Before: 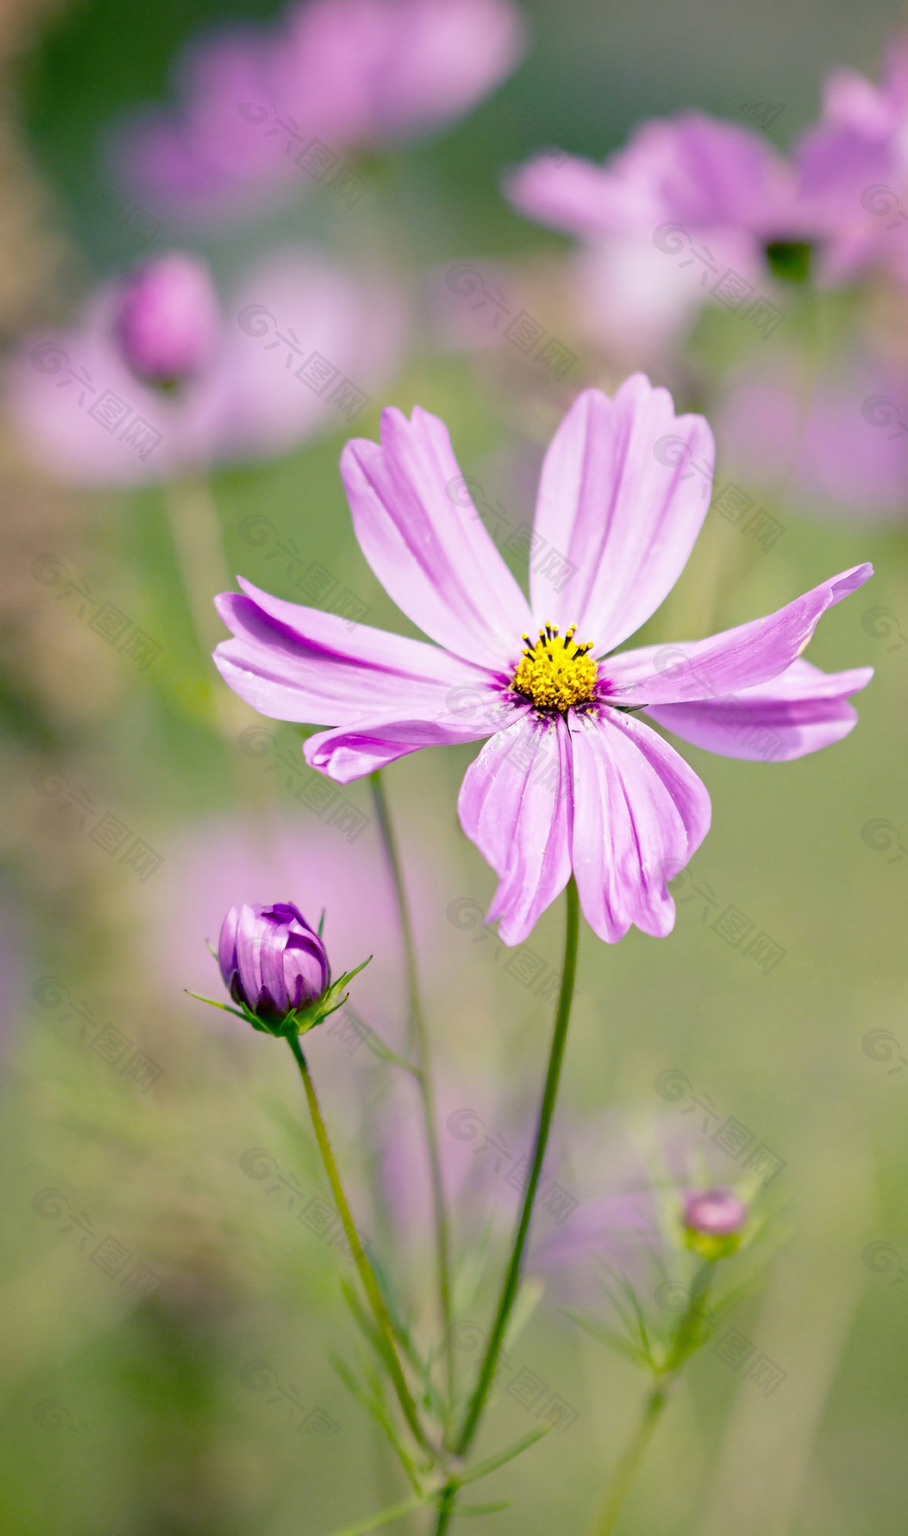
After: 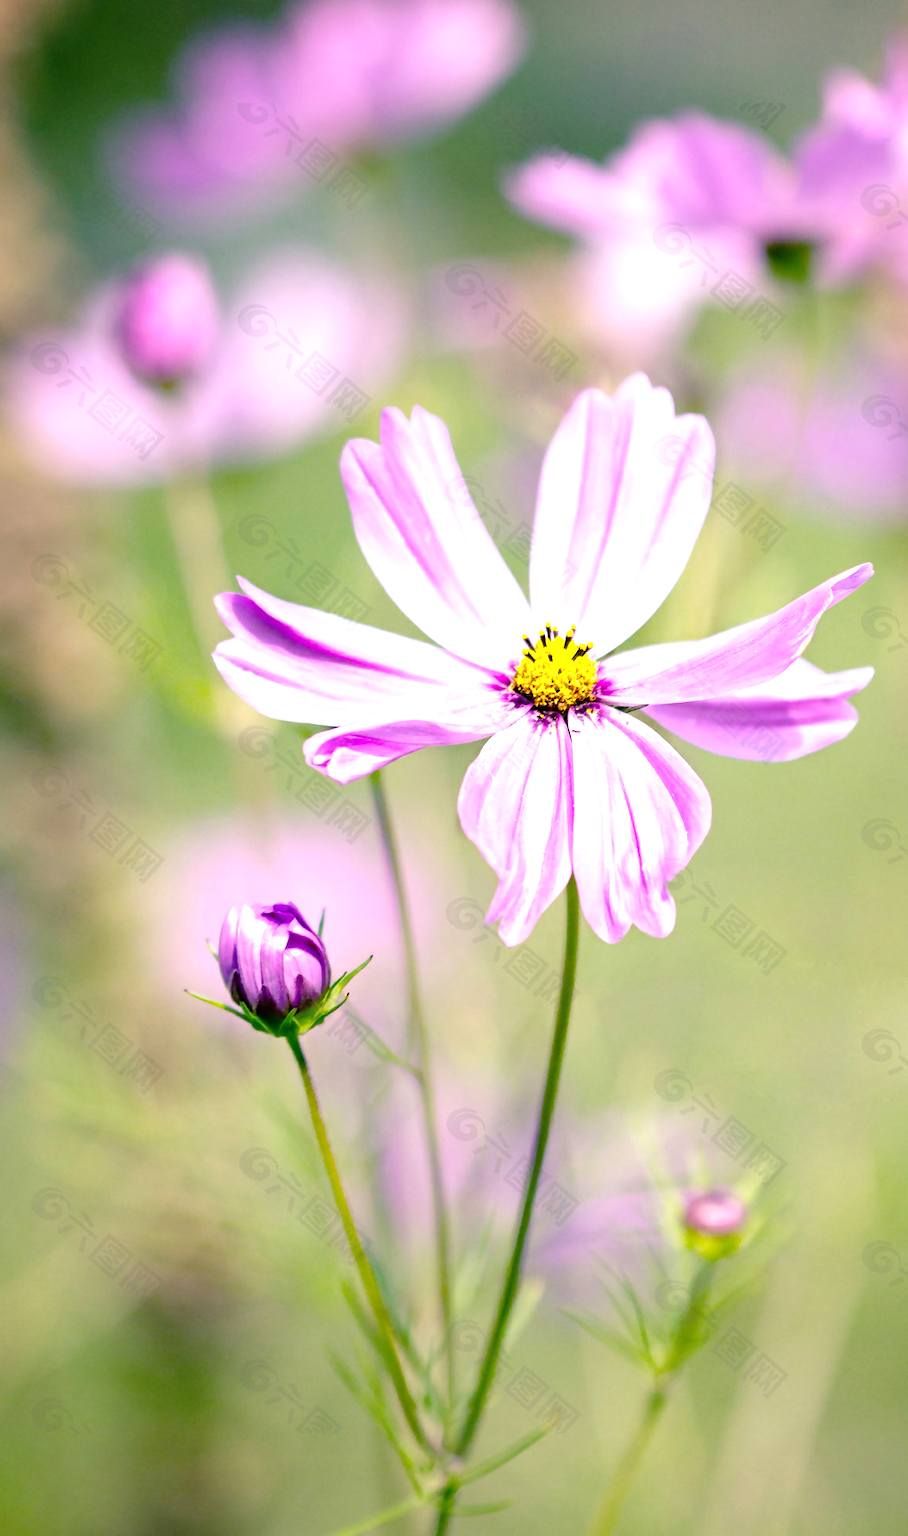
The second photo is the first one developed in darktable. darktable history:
tone equalizer: -8 EV -0.739 EV, -7 EV -0.669 EV, -6 EV -0.592 EV, -5 EV -0.405 EV, -3 EV 0.389 EV, -2 EV 0.6 EV, -1 EV 0.691 EV, +0 EV 0.777 EV
